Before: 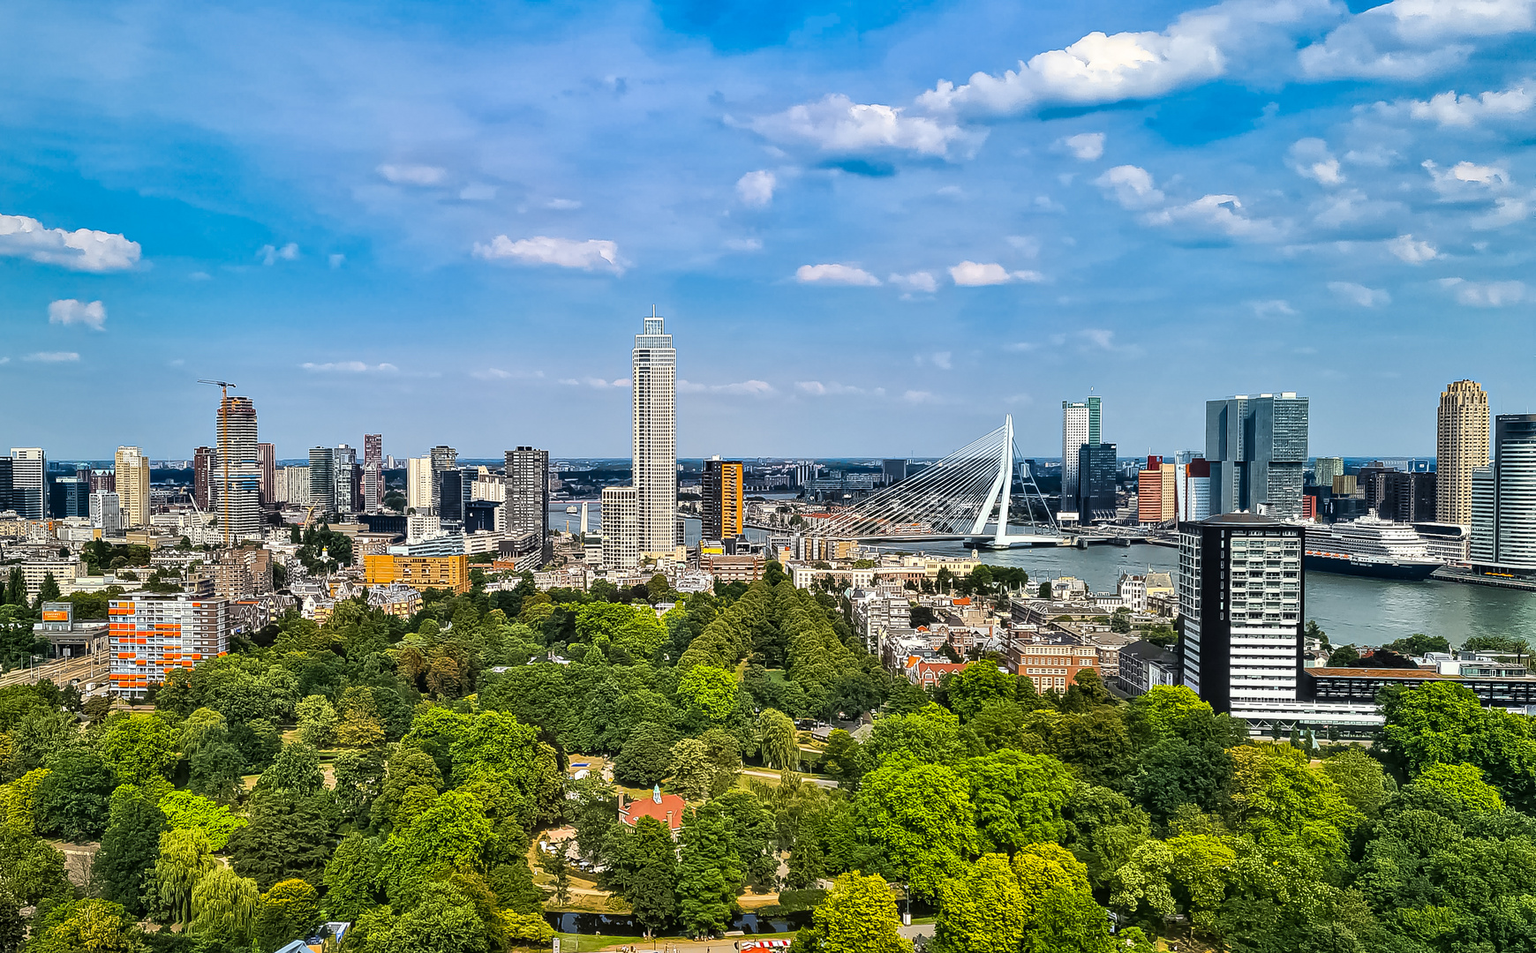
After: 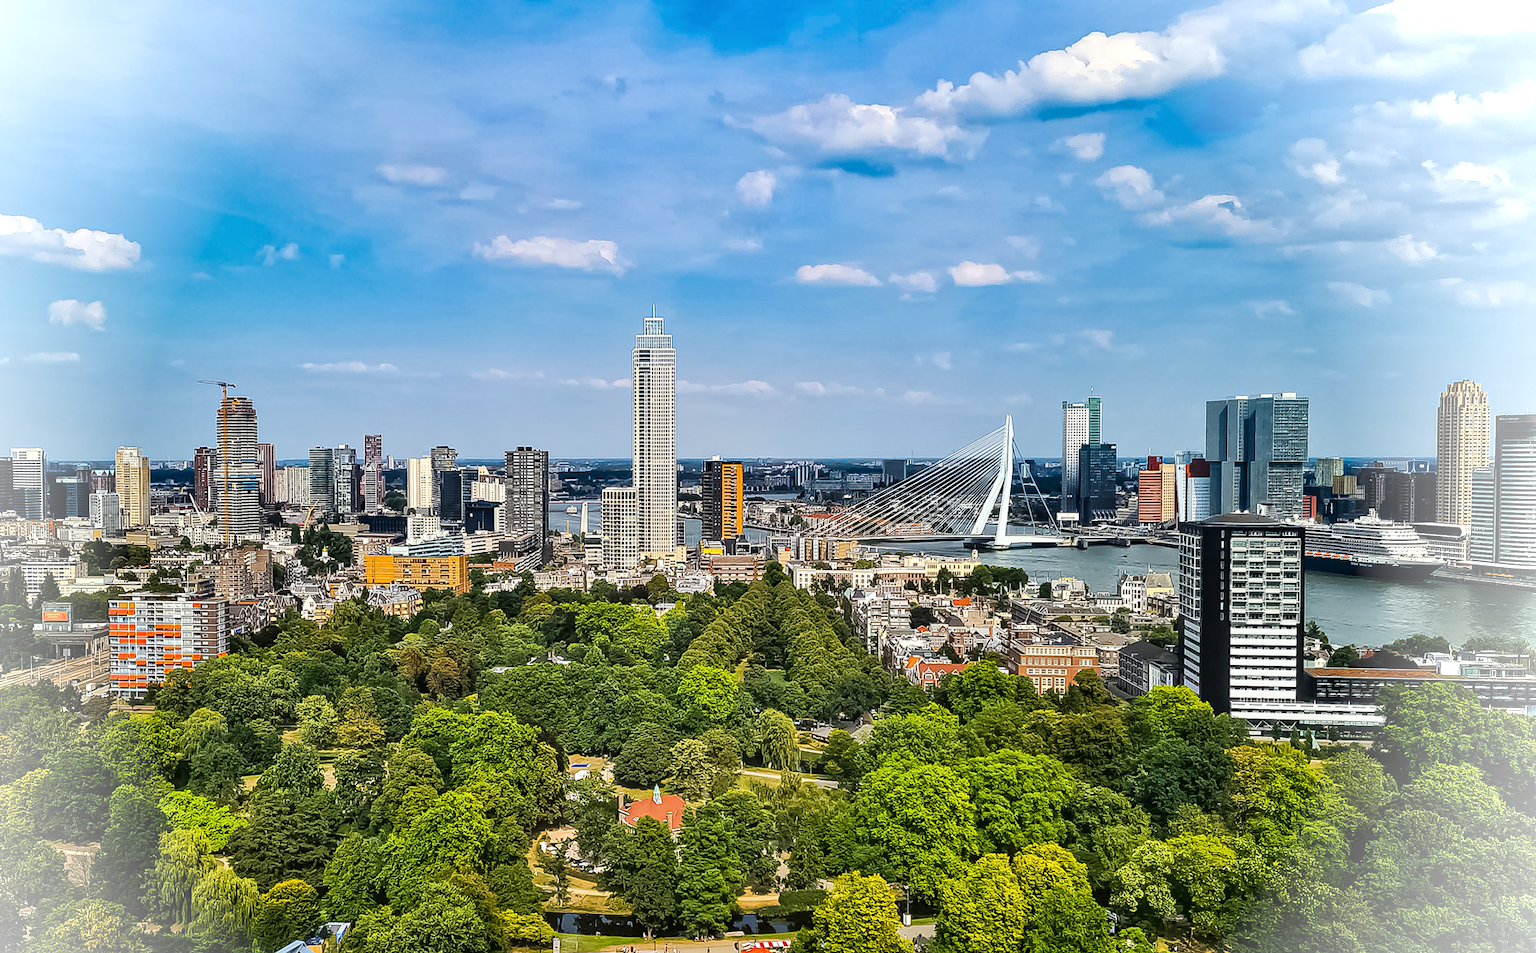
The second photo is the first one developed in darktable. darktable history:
vignetting: fall-off radius 61.19%, brightness 0.981, saturation -0.492, center (-0.036, 0.155)
base curve: curves: ch0 [(0, 0) (0.472, 0.508) (1, 1)], exposure shift 0.01, preserve colors none
